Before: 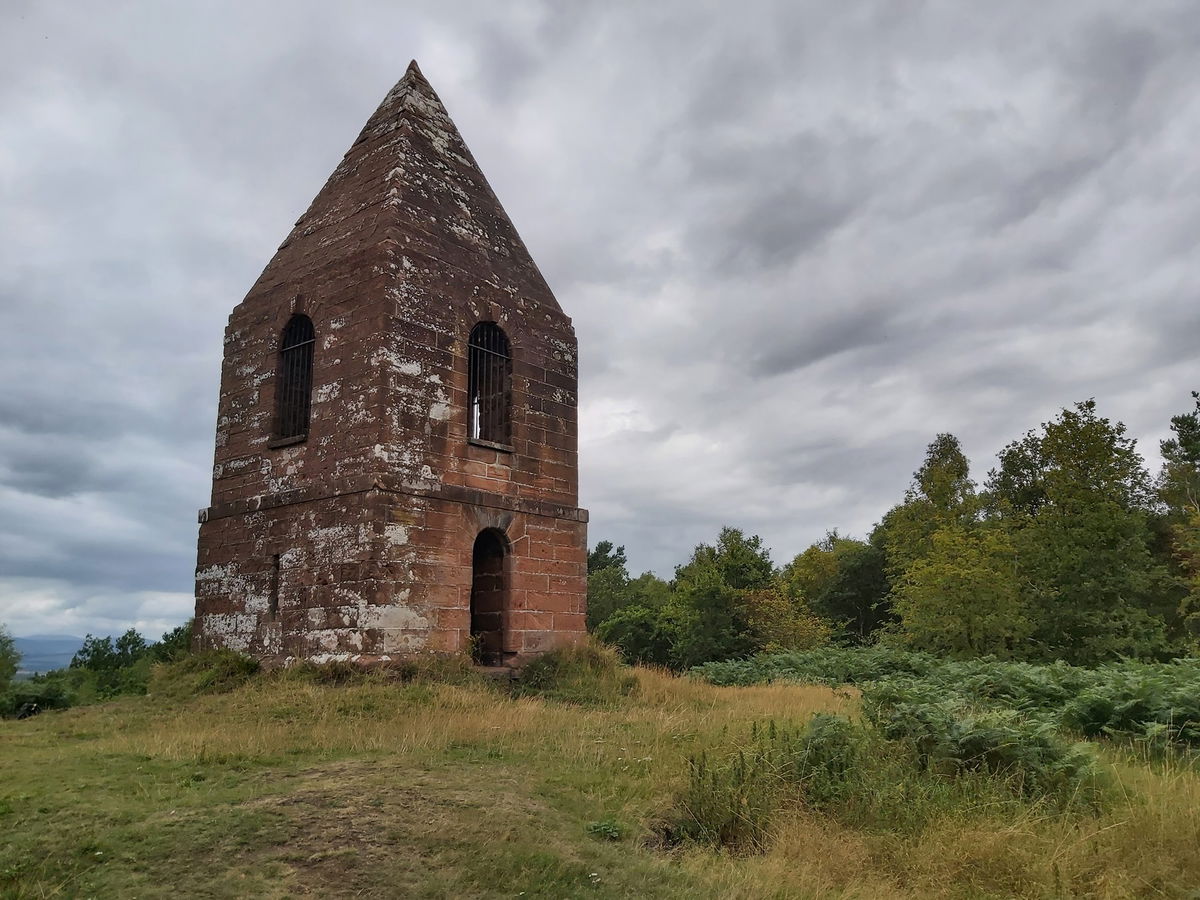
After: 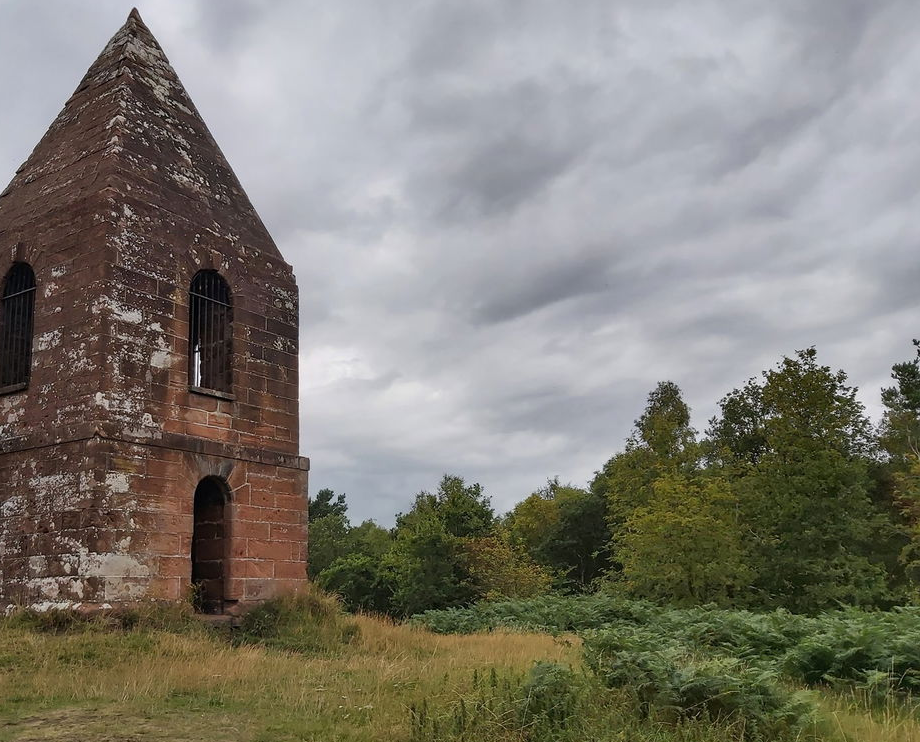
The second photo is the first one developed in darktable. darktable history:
crop: left 23.296%, top 5.822%, bottom 11.667%
